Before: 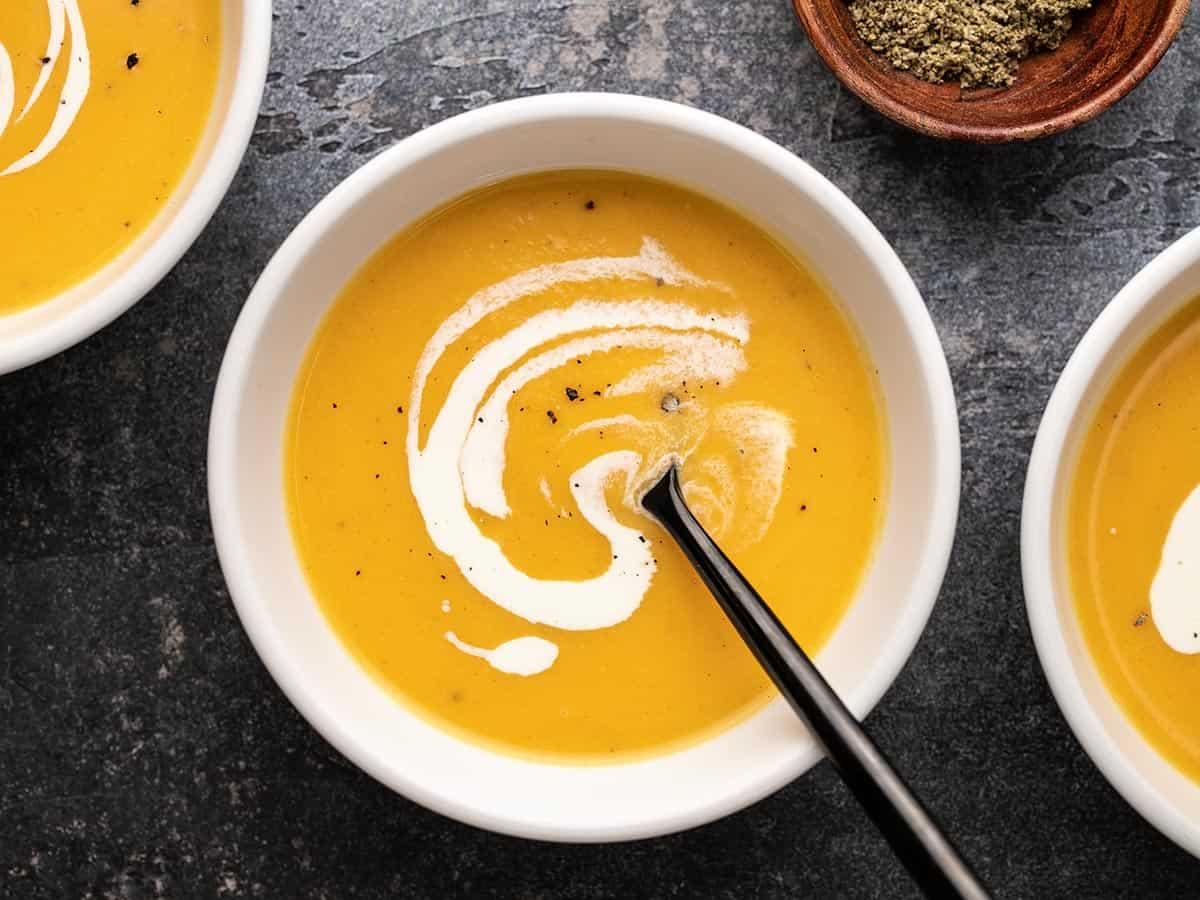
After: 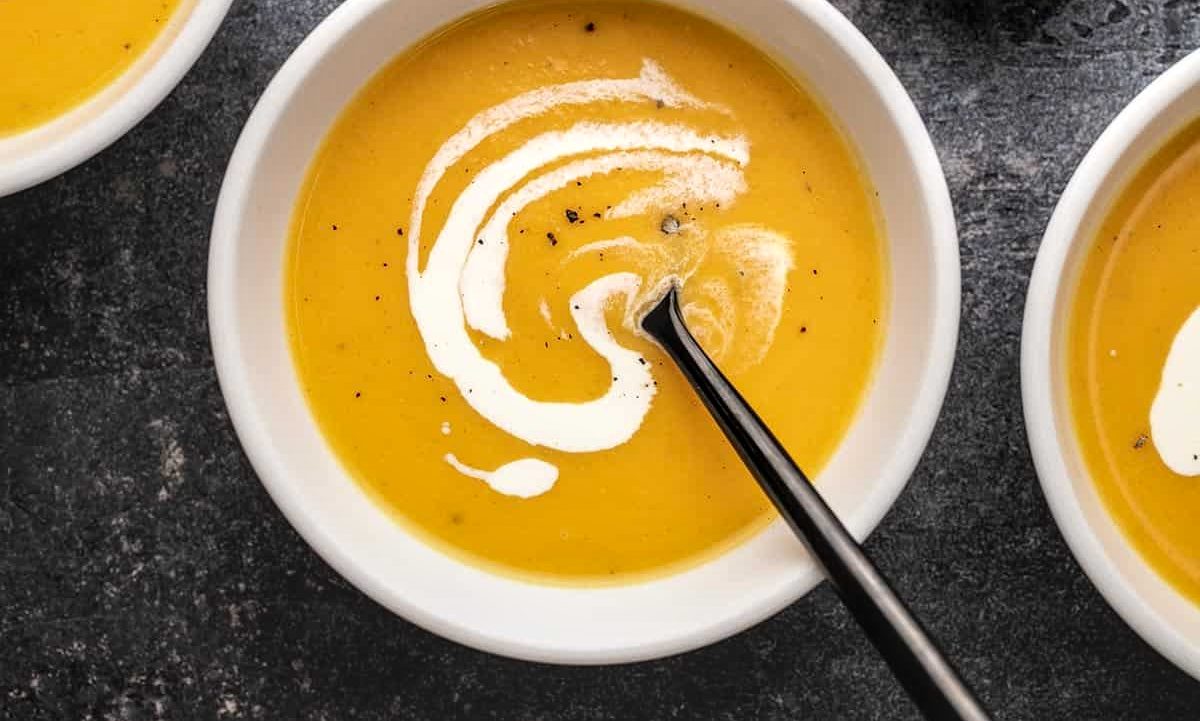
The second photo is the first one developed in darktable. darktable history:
local contrast: on, module defaults
crop and rotate: top 19.83%
